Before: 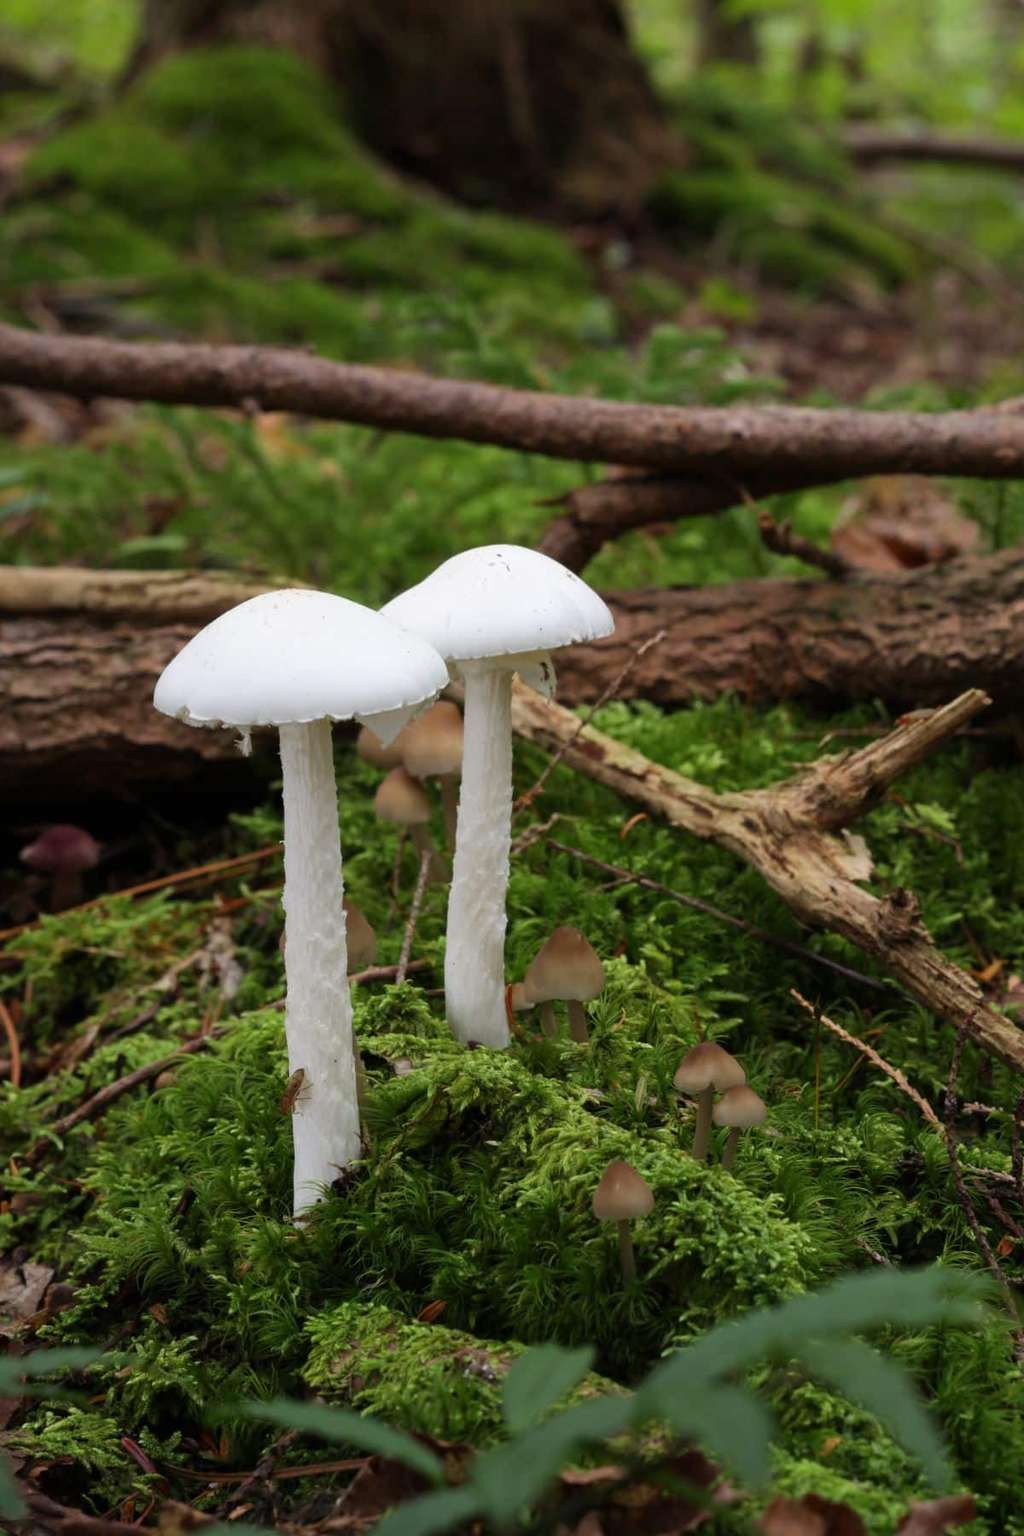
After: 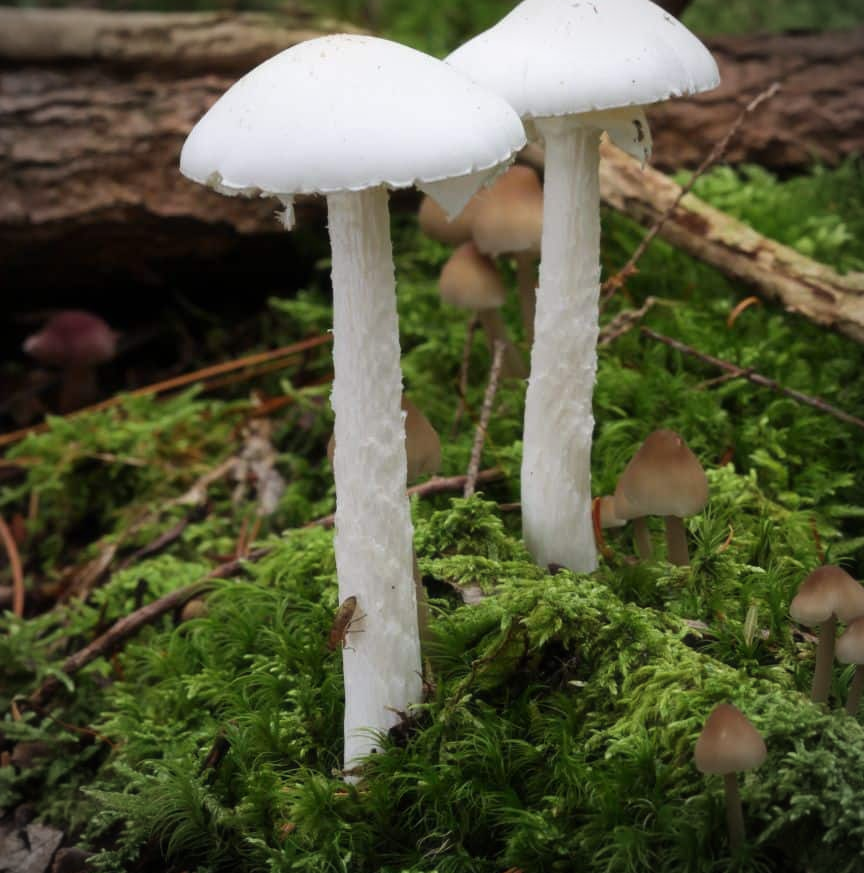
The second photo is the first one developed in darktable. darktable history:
crop: top 36.498%, right 27.964%, bottom 14.995%
vignetting: fall-off start 91.19%
haze removal: strength -0.05
